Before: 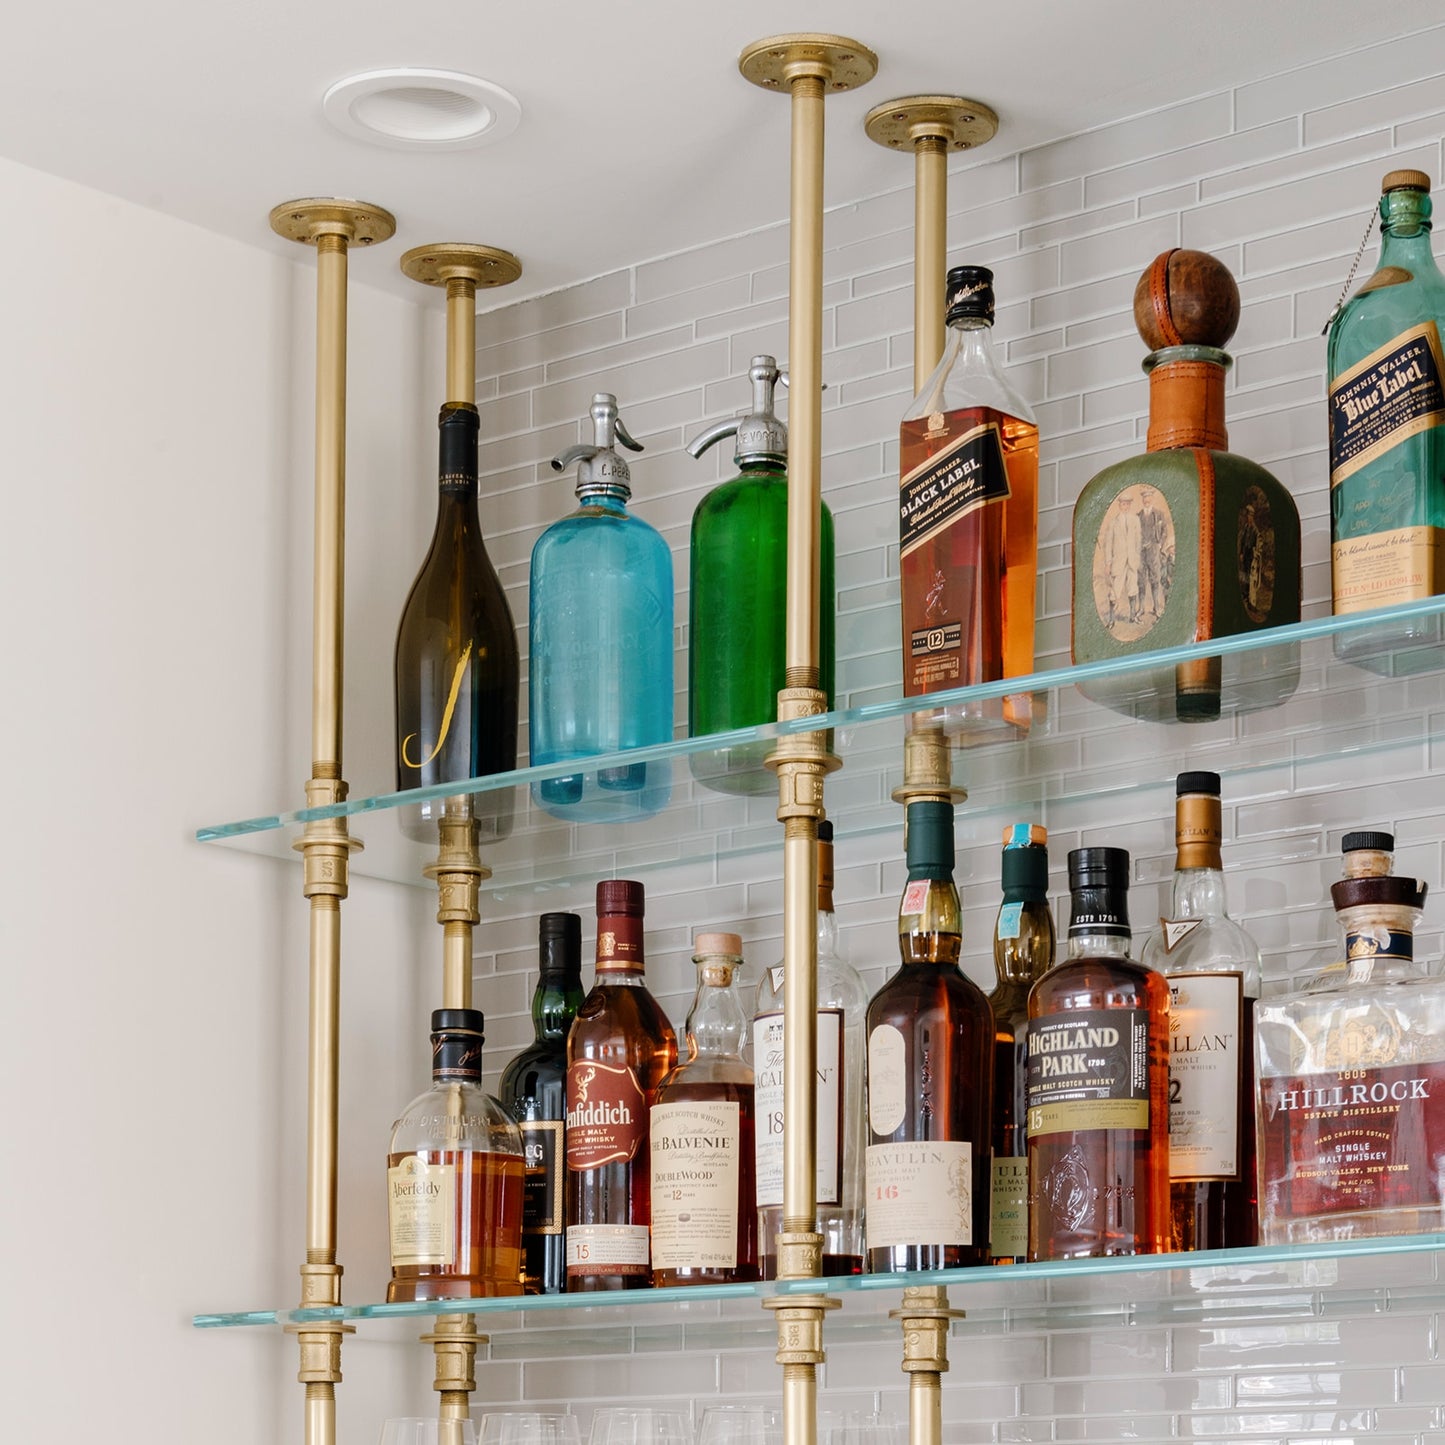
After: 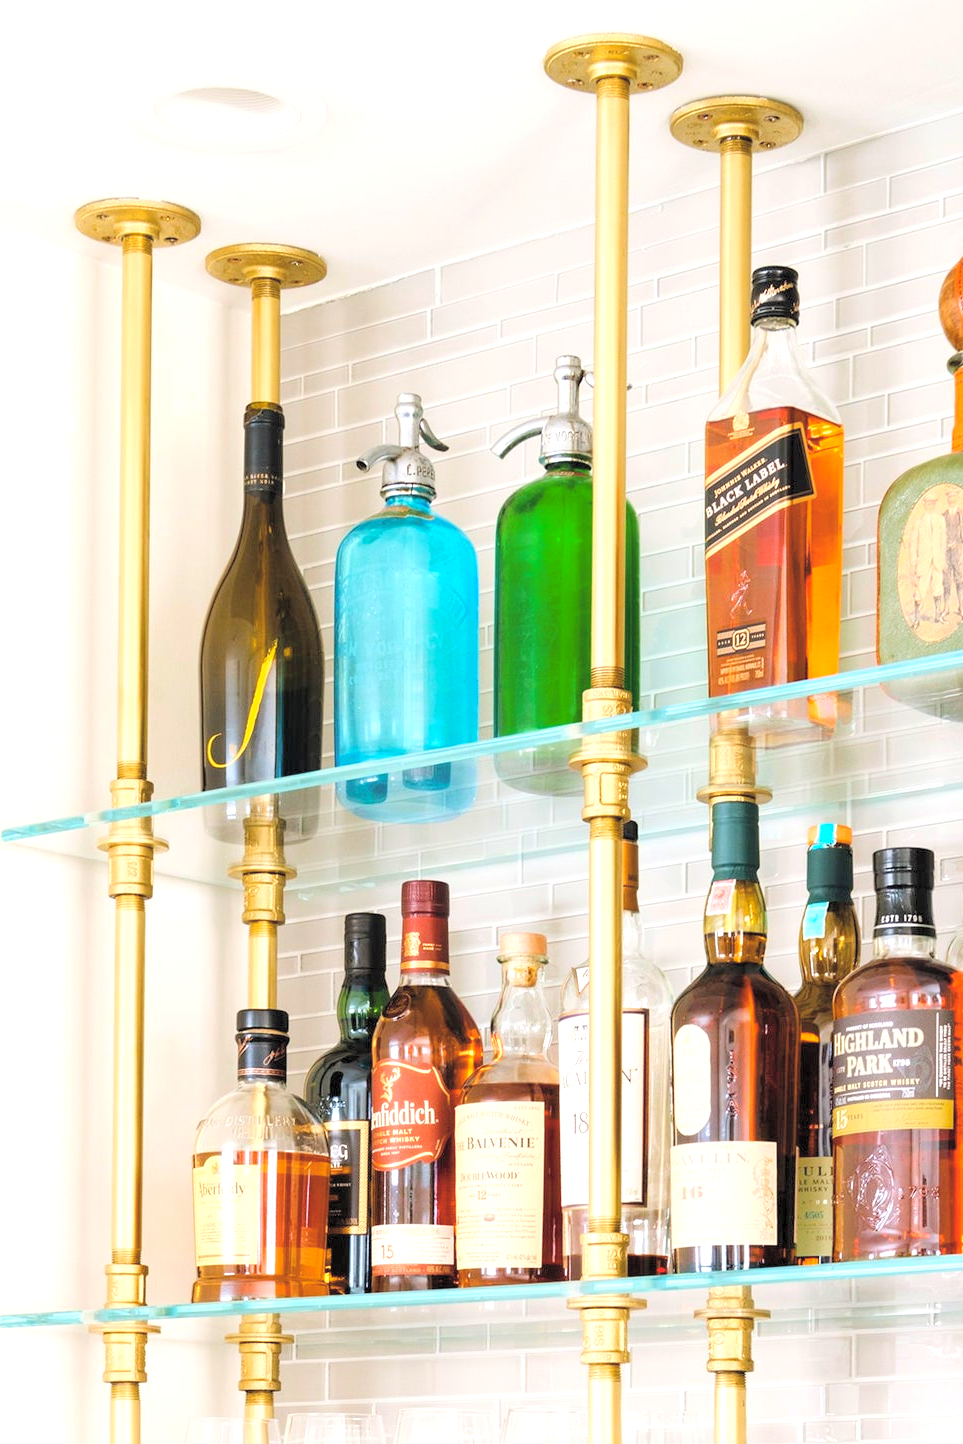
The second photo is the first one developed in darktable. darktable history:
exposure: exposure 1 EV, compensate highlight preservation false
contrast brightness saturation: brightness 0.28
color balance rgb: perceptual saturation grading › global saturation 20%, global vibrance 20%
crop and rotate: left 13.537%, right 19.796%
